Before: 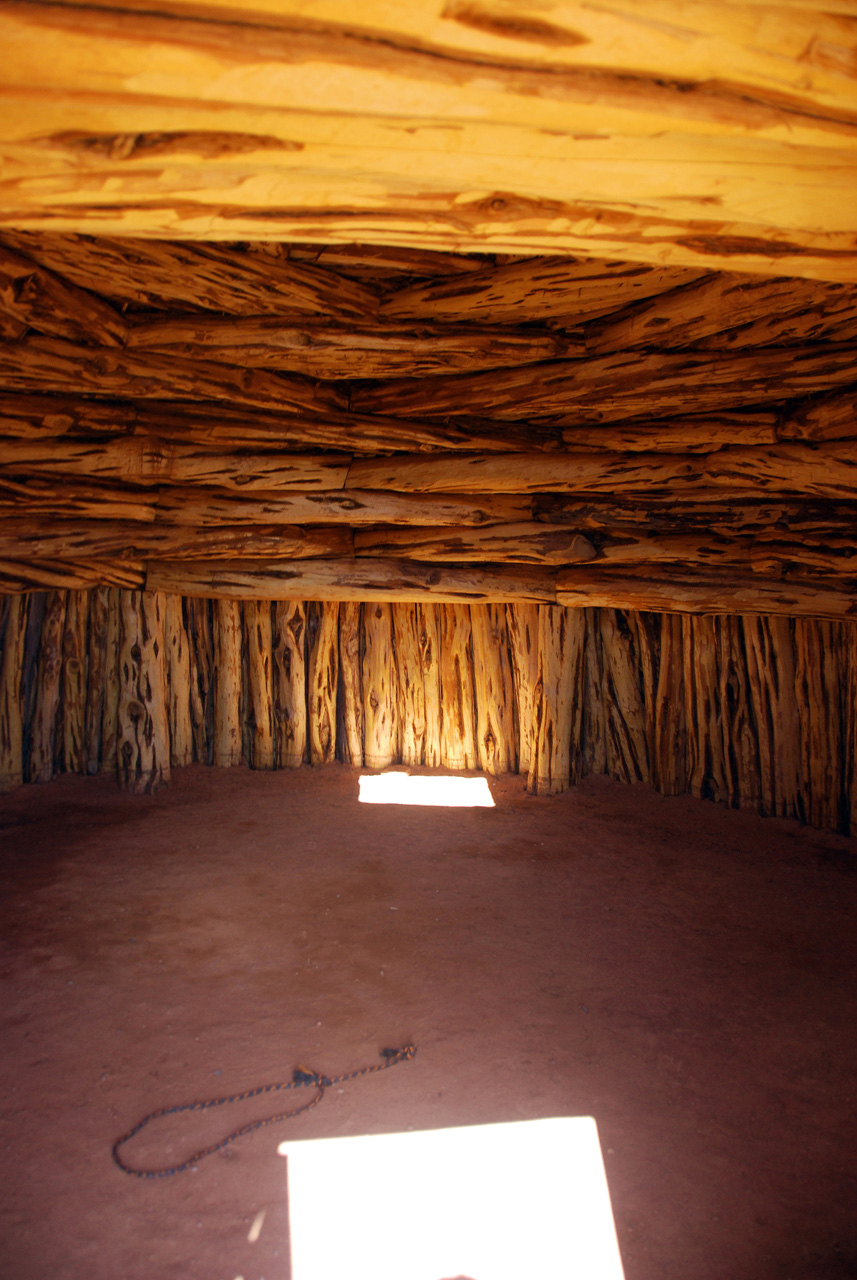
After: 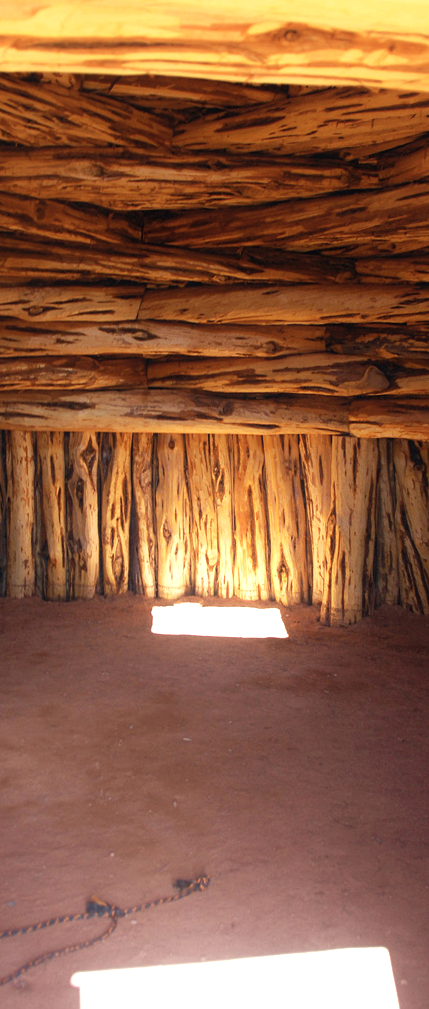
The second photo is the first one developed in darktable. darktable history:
crop and rotate: angle 0.014°, left 24.221%, top 13.203%, right 25.587%, bottom 7.936%
contrast brightness saturation: saturation -0.163
contrast equalizer: y [[0.5, 0.488, 0.462, 0.461, 0.491, 0.5], [0.5 ×6], [0.5 ×6], [0 ×6], [0 ×6]]
tone equalizer: -8 EV -0.764 EV, -7 EV -0.709 EV, -6 EV -0.588 EV, -5 EV -0.382 EV, -3 EV 0.378 EV, -2 EV 0.6 EV, -1 EV 0.675 EV, +0 EV 0.76 EV, smoothing diameter 24.8%, edges refinement/feathering 8.86, preserve details guided filter
